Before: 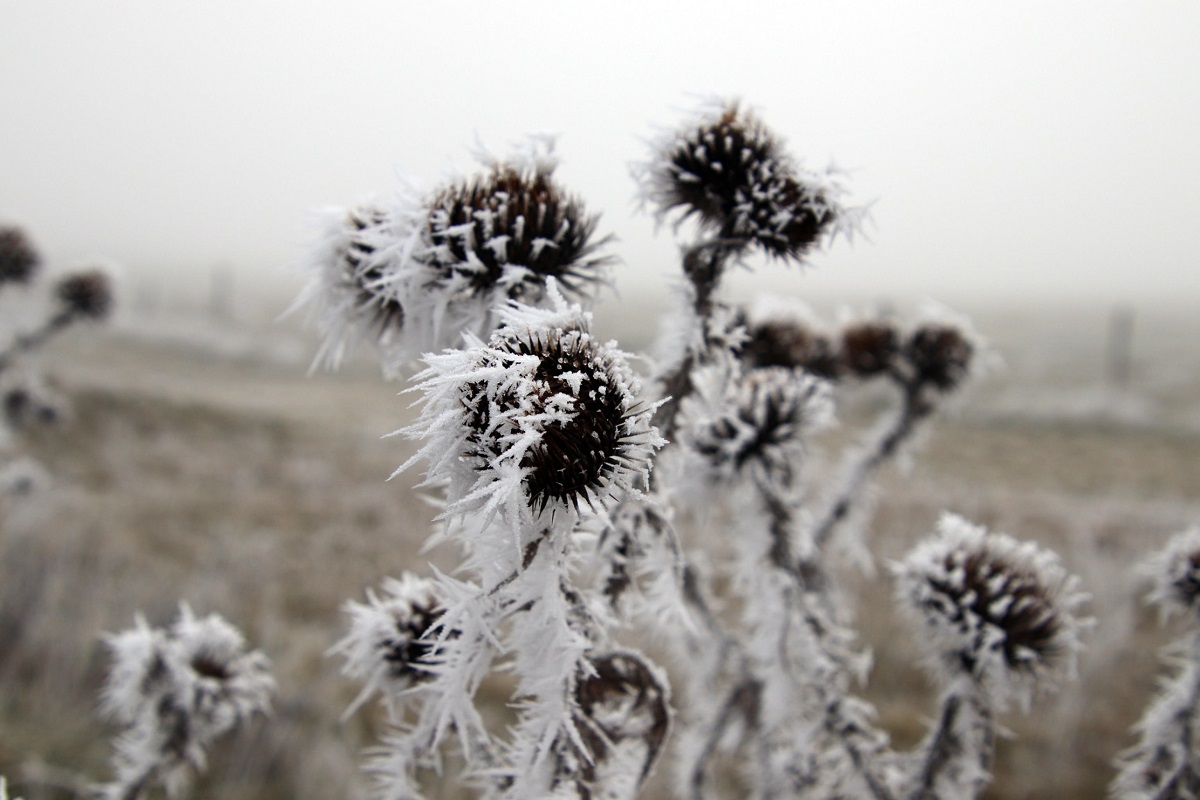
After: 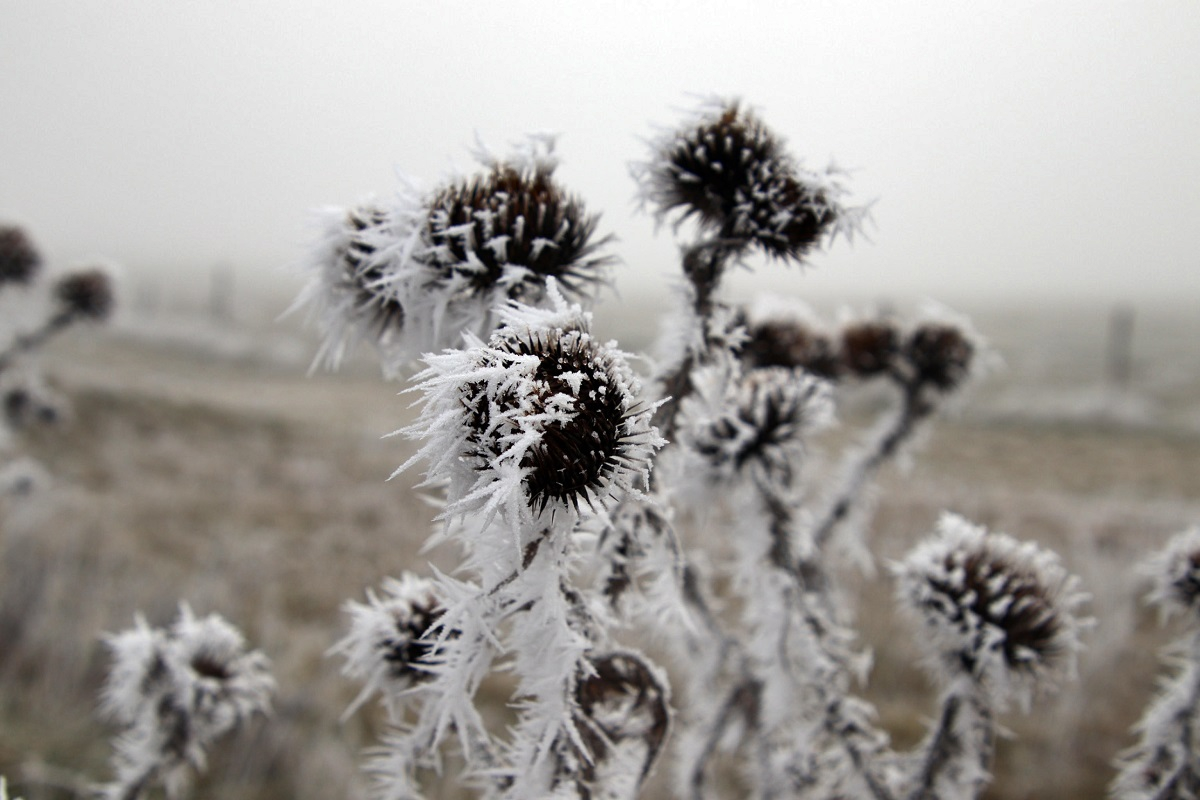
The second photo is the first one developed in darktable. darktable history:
shadows and highlights: shadows 22.3, highlights -48.8, soften with gaussian
